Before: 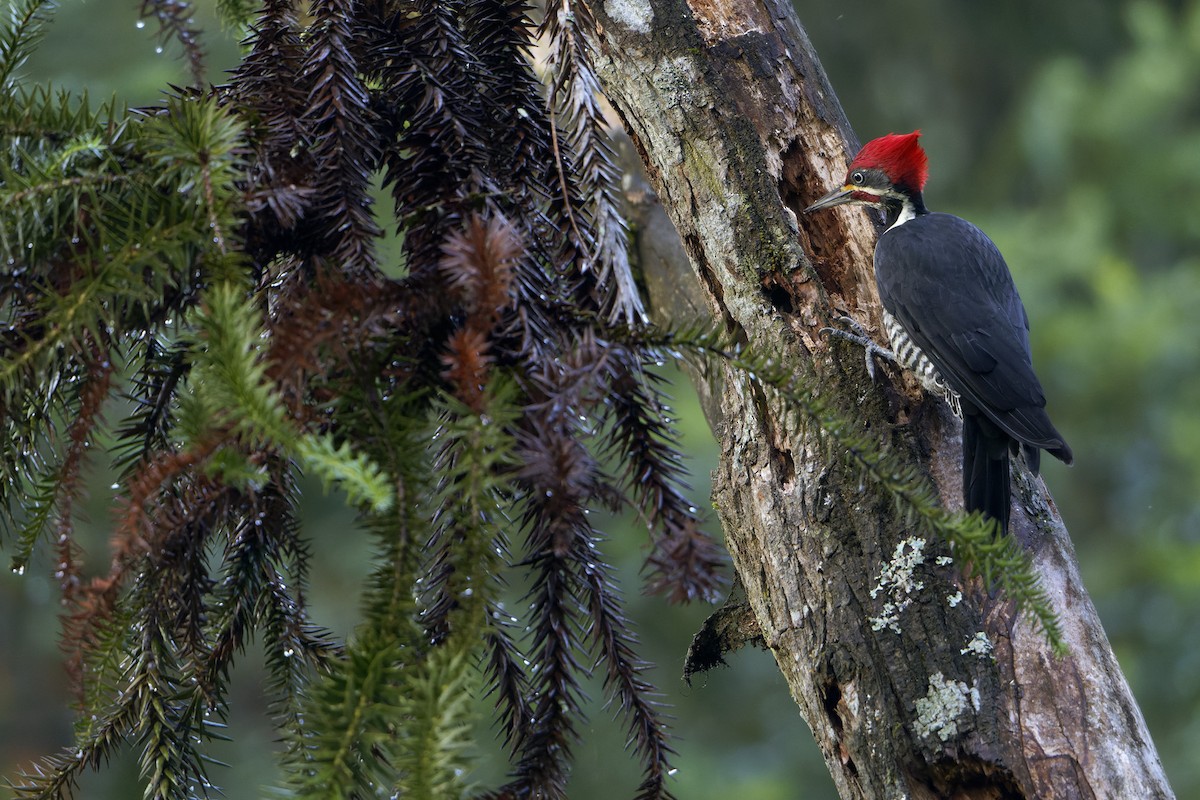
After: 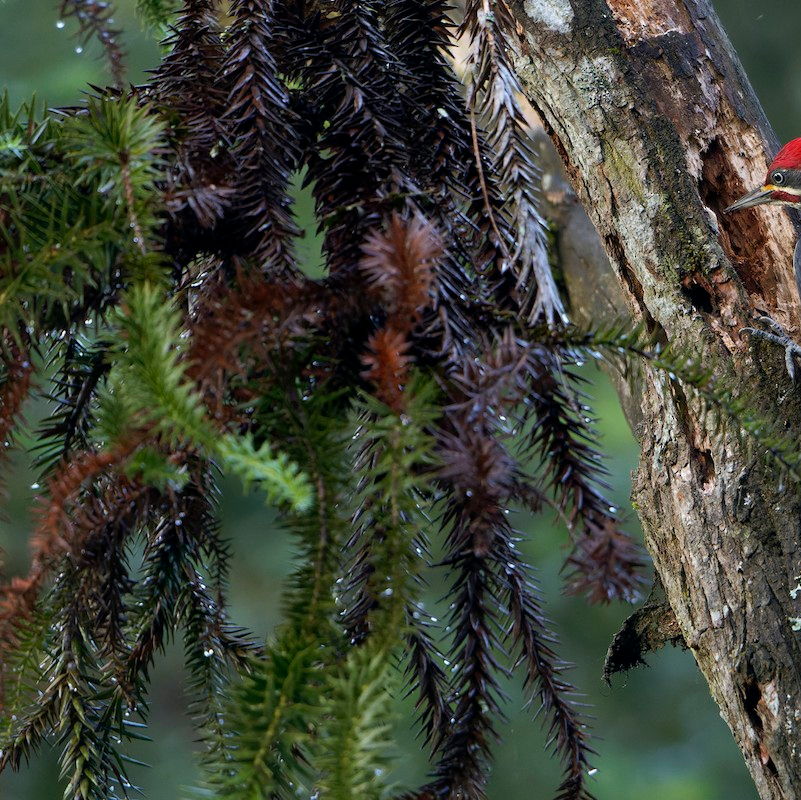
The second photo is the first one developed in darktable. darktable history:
crop and rotate: left 6.69%, right 26.532%
